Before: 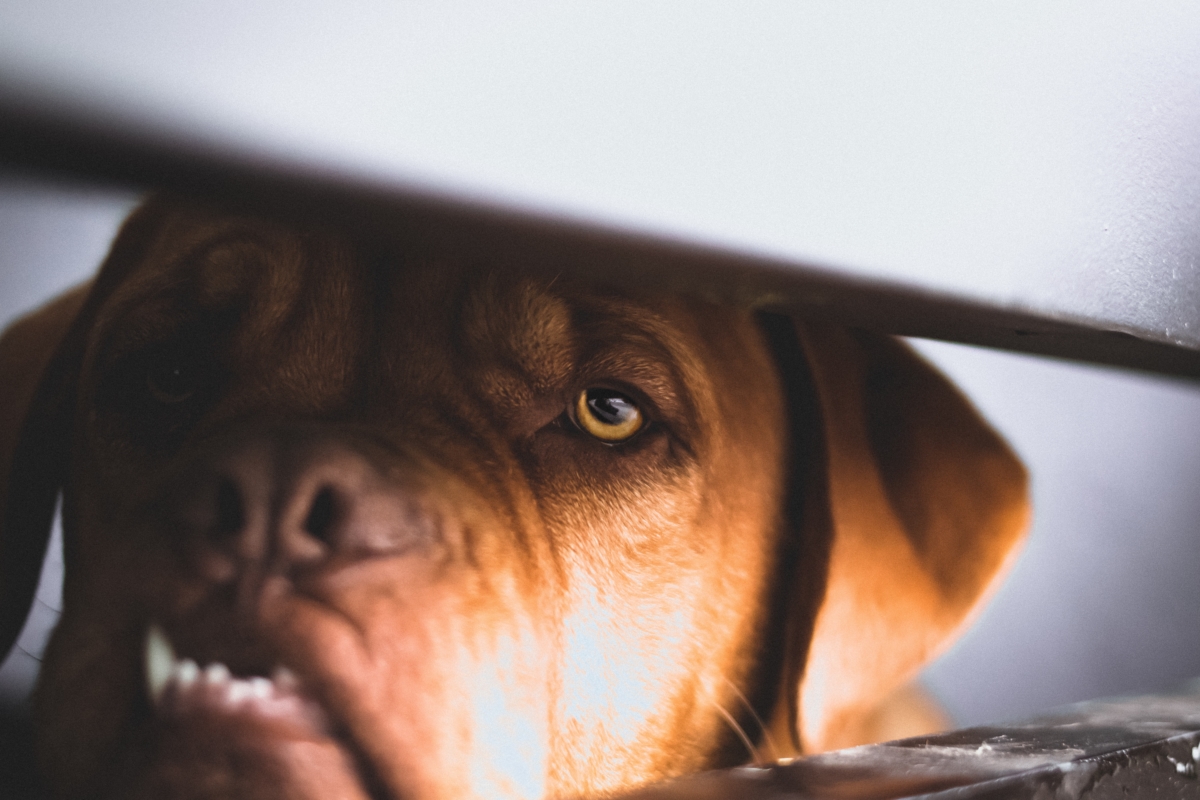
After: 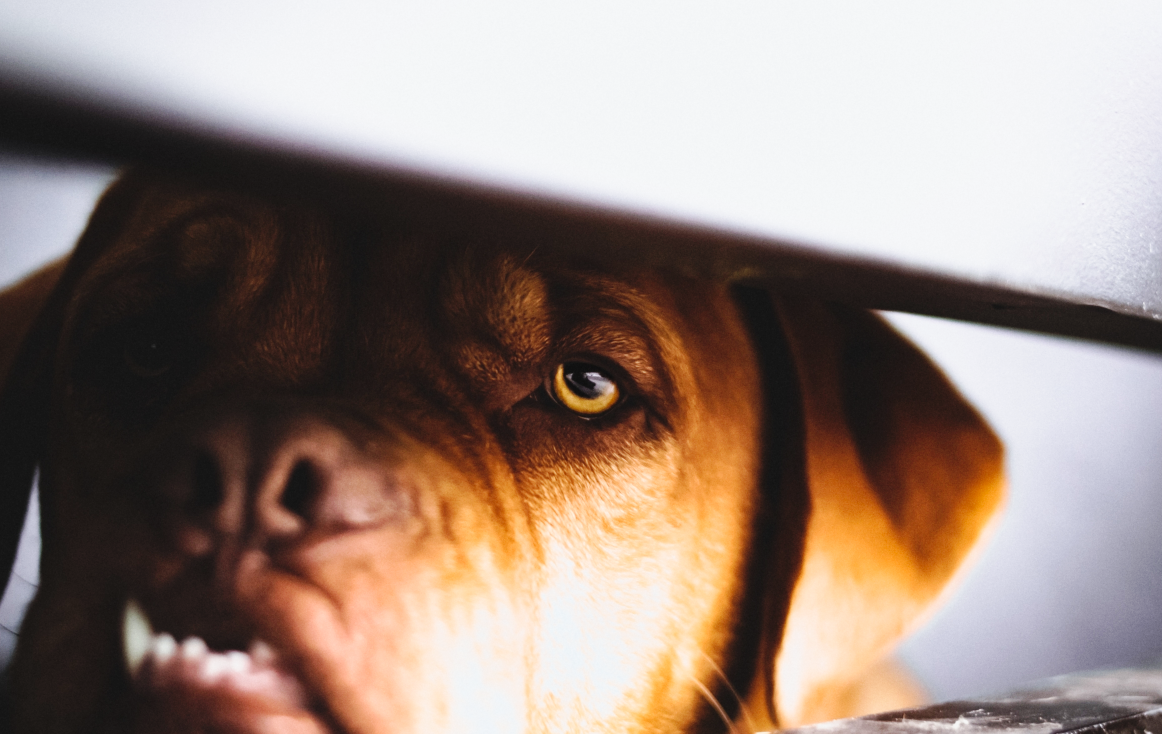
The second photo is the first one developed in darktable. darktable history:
crop: left 1.964%, top 3.251%, right 1.122%, bottom 4.933%
base curve: curves: ch0 [(0, 0) (0.036, 0.025) (0.121, 0.166) (0.206, 0.329) (0.605, 0.79) (1, 1)], preserve colors none
